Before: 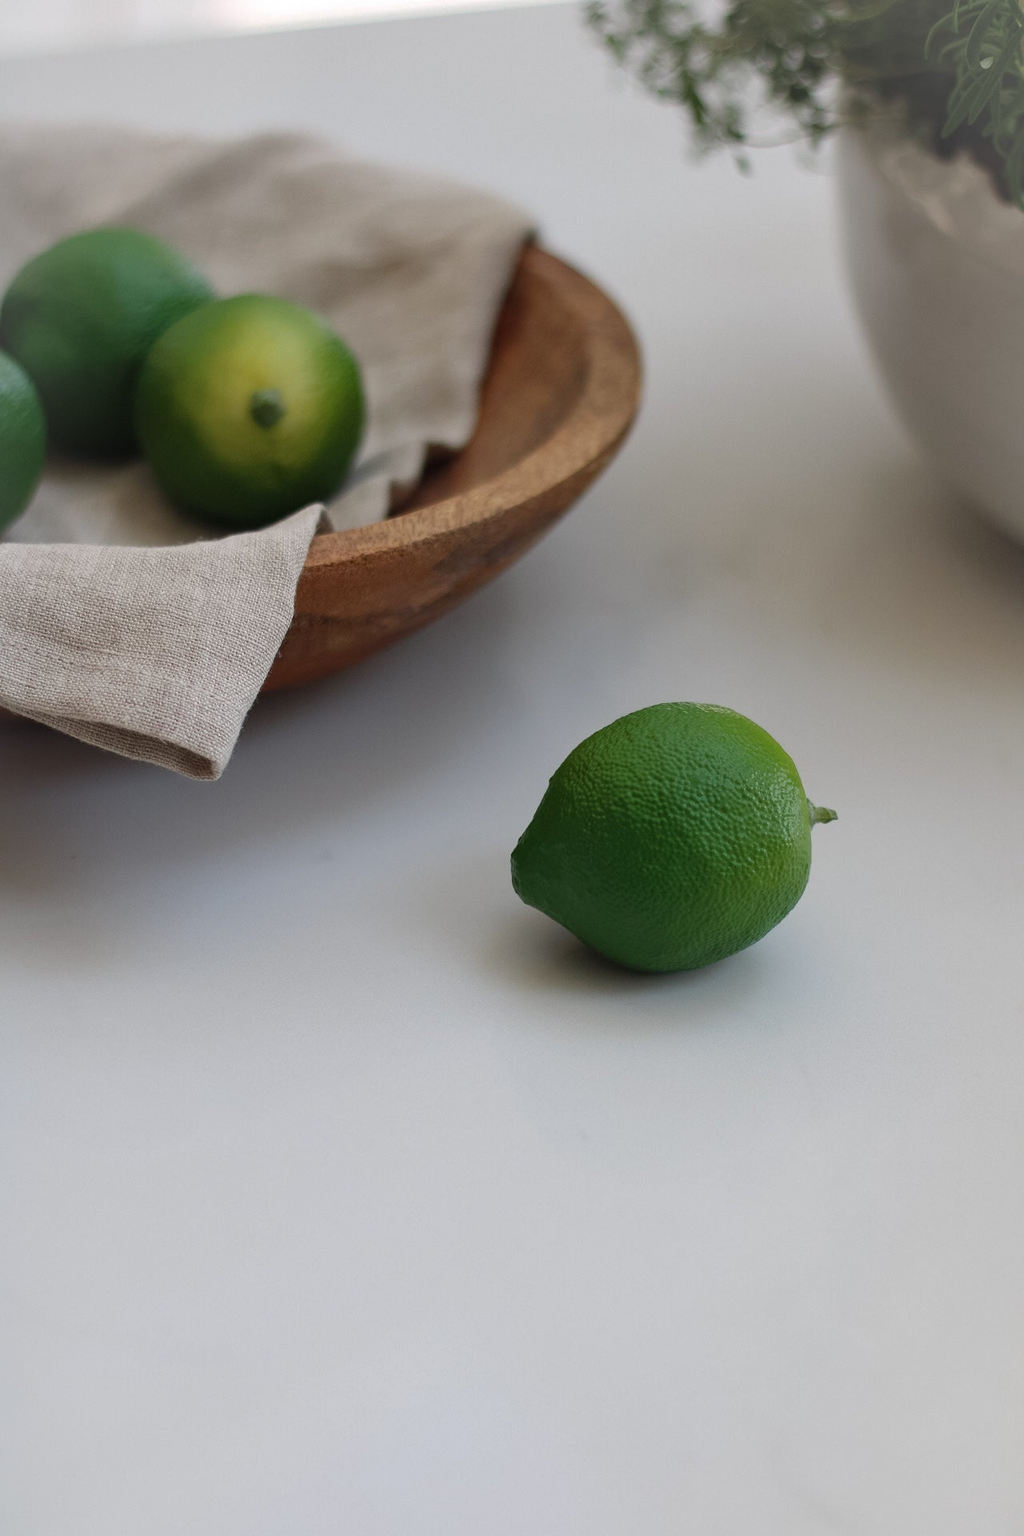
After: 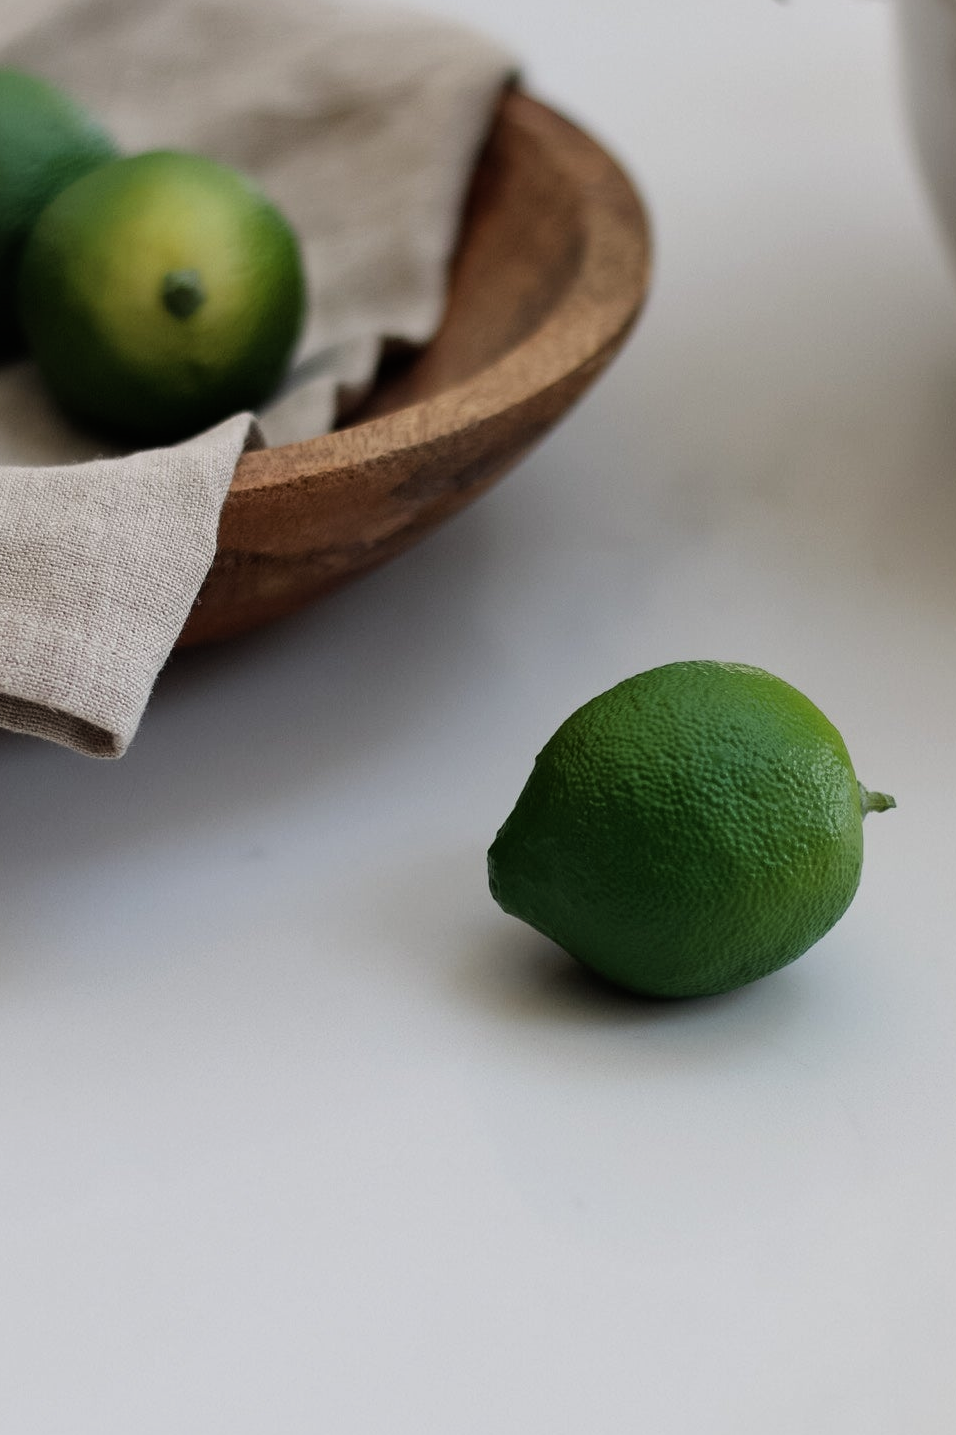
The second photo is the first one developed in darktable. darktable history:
filmic rgb: black relative exposure -8.07 EV, white relative exposure 3 EV, hardness 5.35, contrast 1.25
white balance: emerald 1
crop and rotate: left 11.831%, top 11.346%, right 13.429%, bottom 13.899%
